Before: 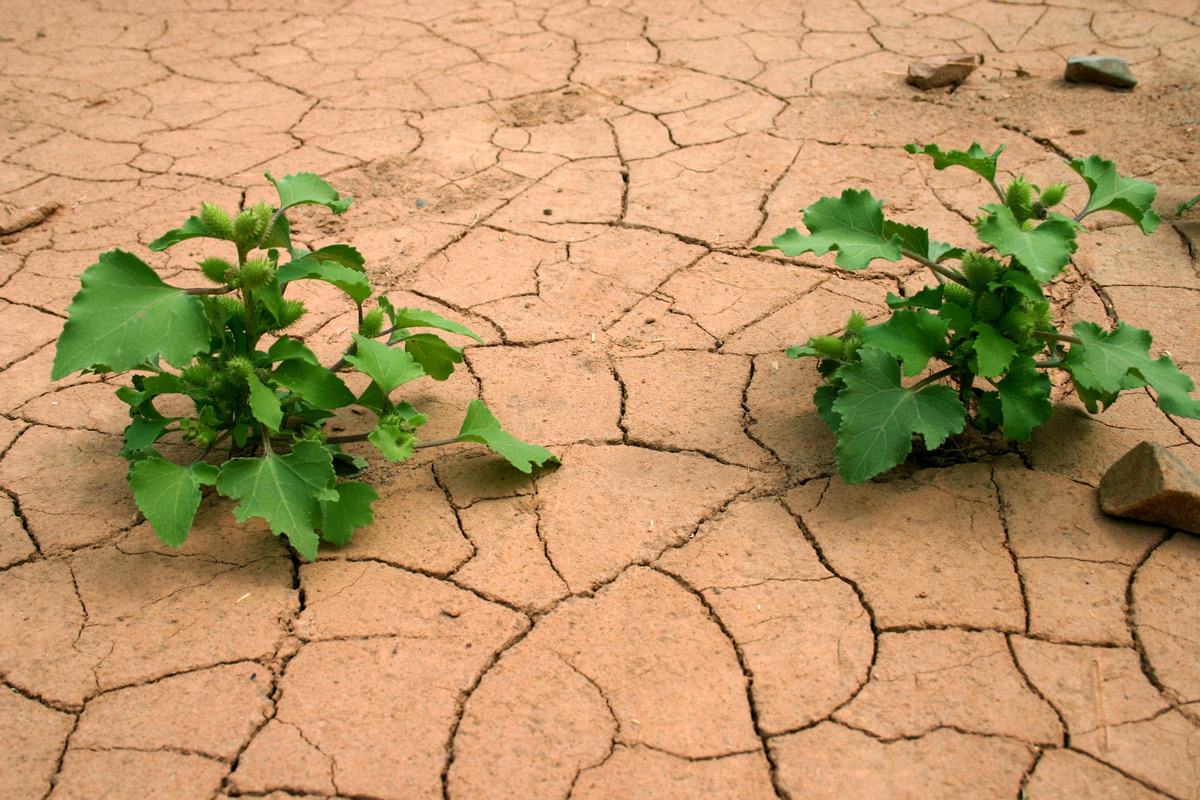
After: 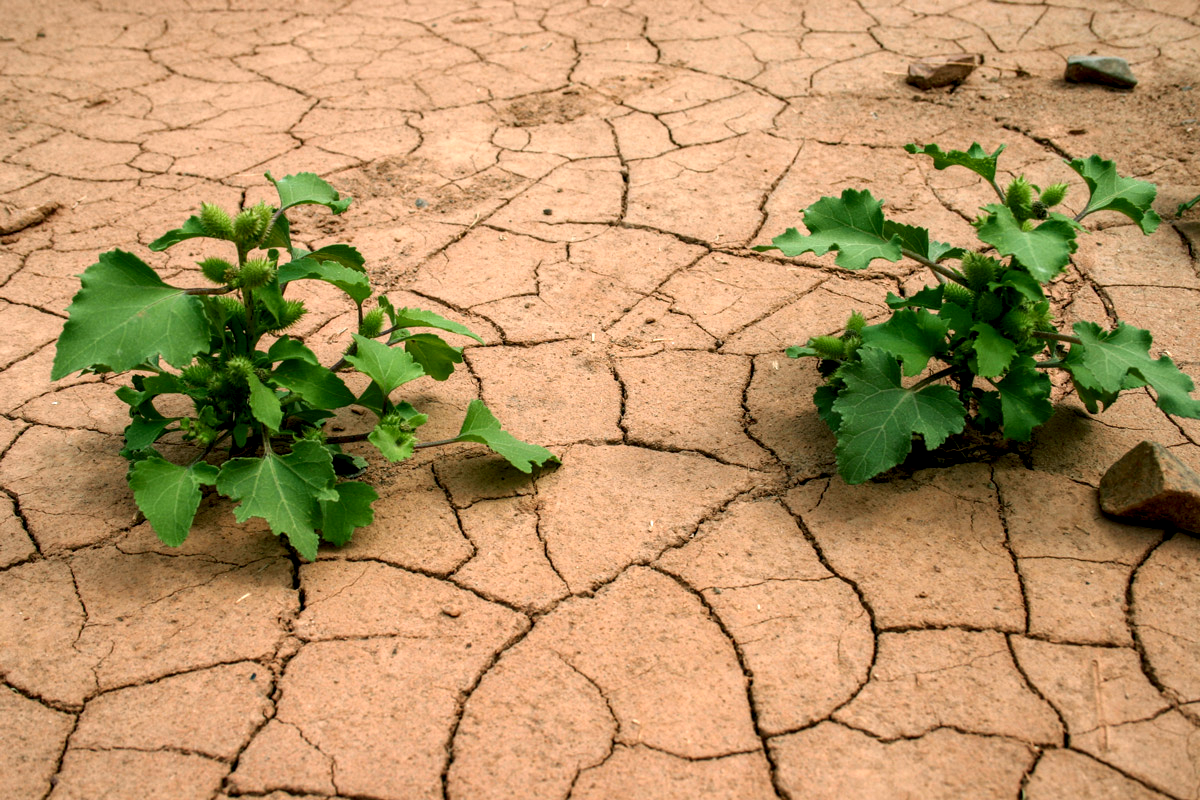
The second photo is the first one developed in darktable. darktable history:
local contrast: highlights 22%, detail 150%
